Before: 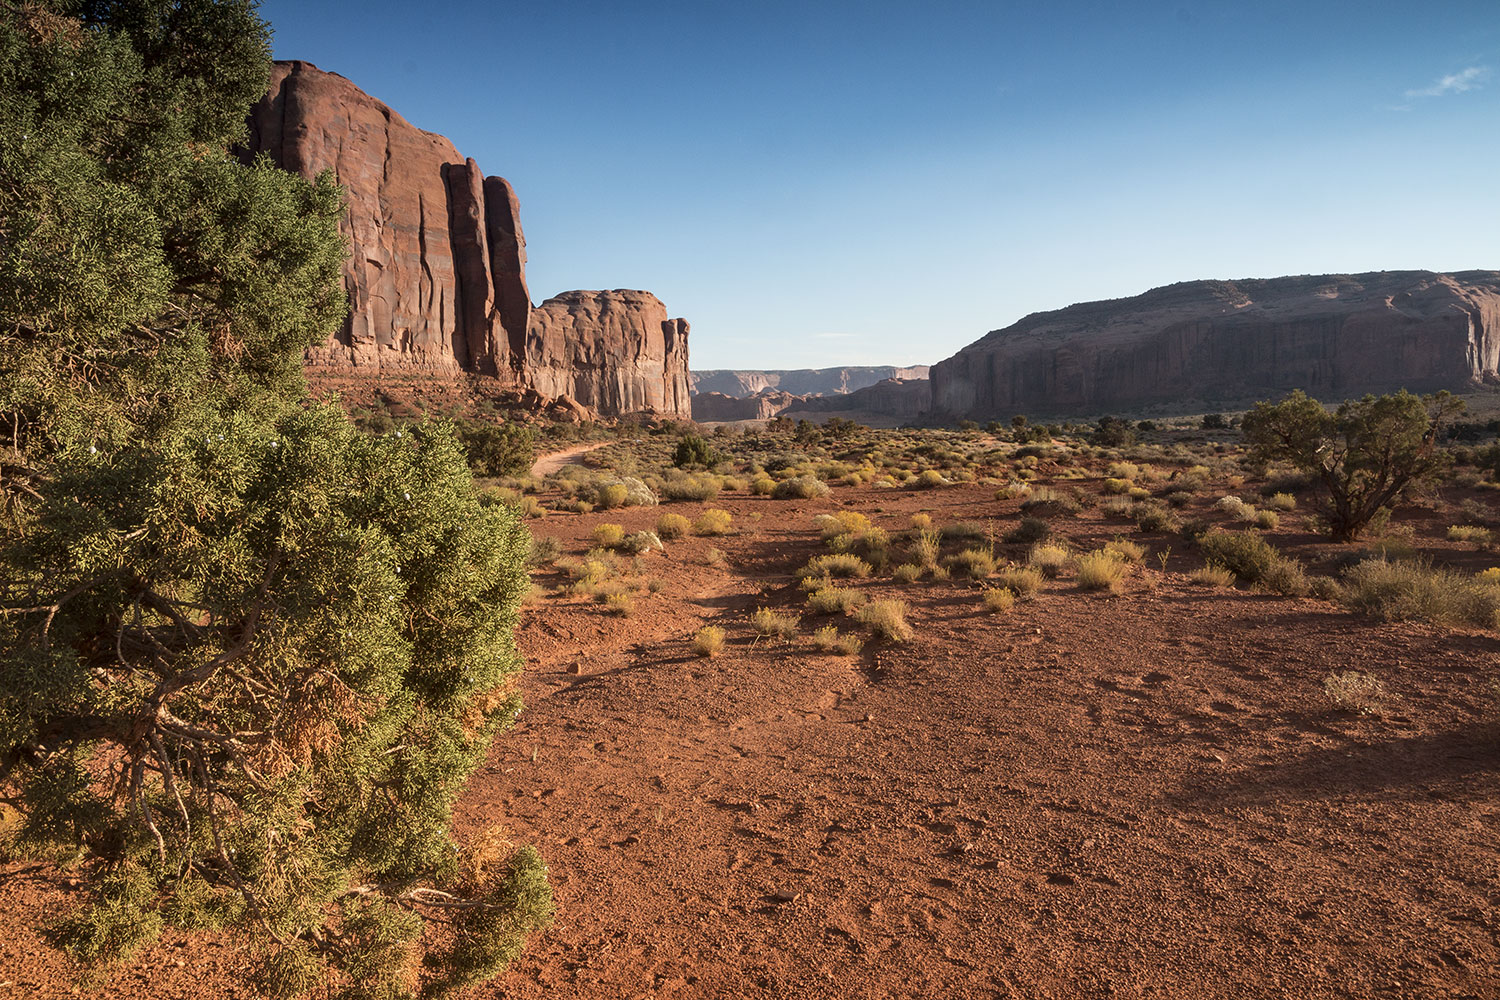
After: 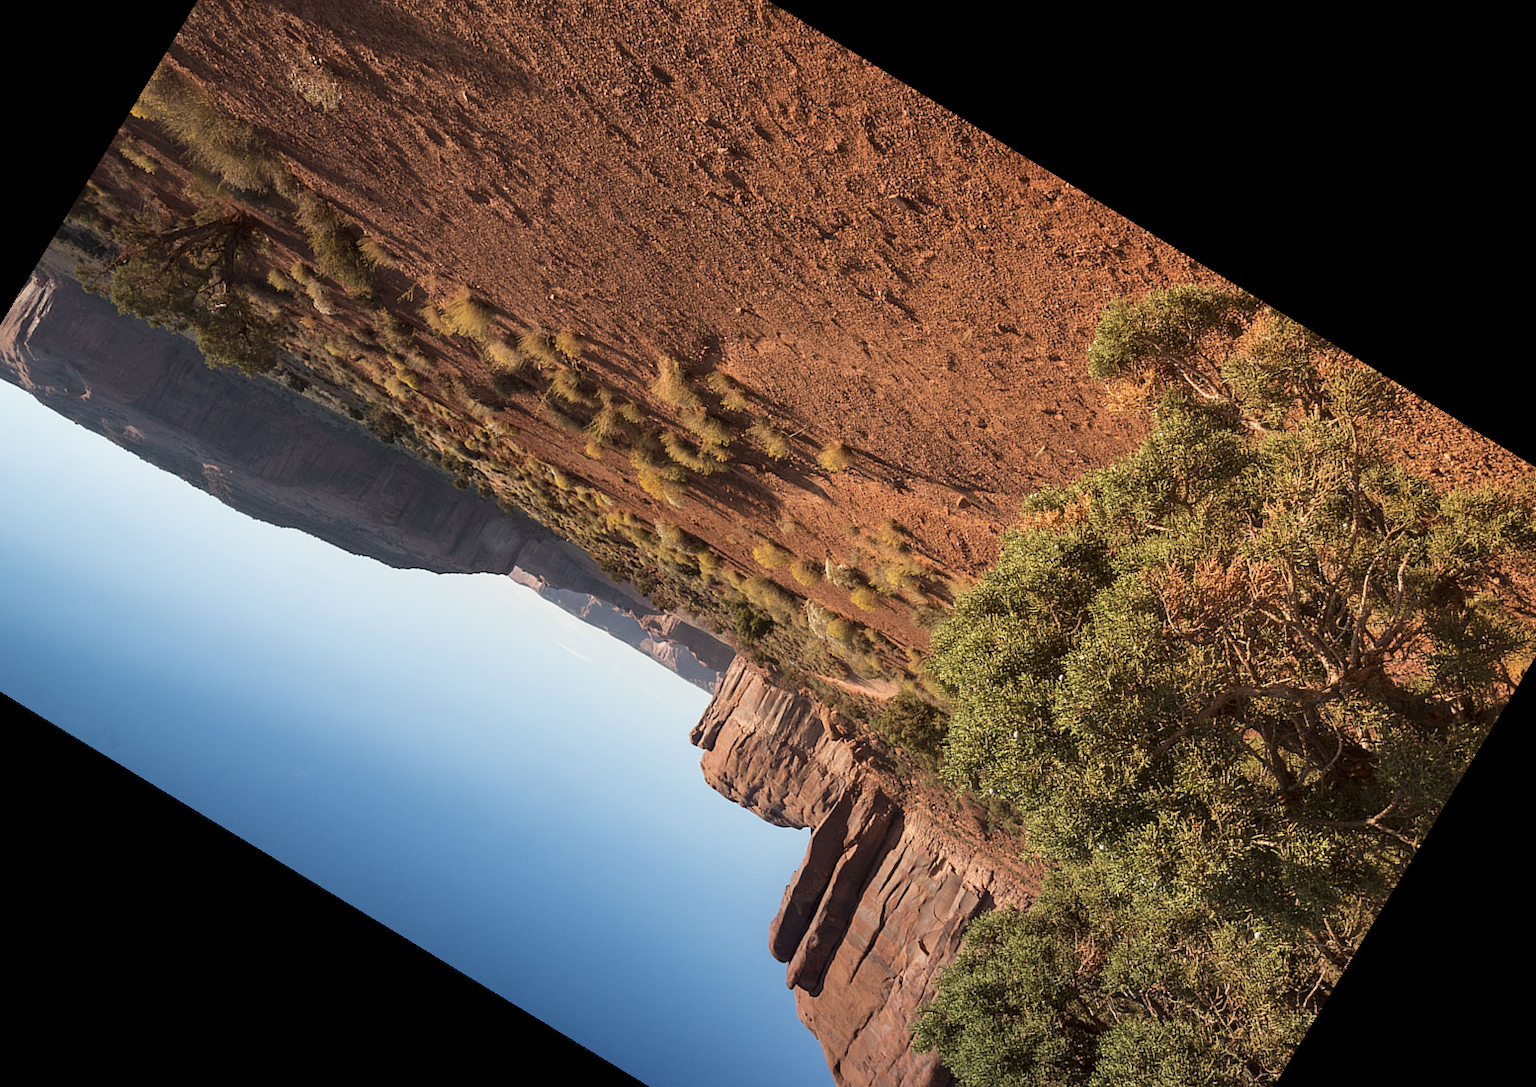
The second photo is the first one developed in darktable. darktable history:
crop and rotate: angle 148.68°, left 9.111%, top 15.603%, right 4.588%, bottom 17.041%
